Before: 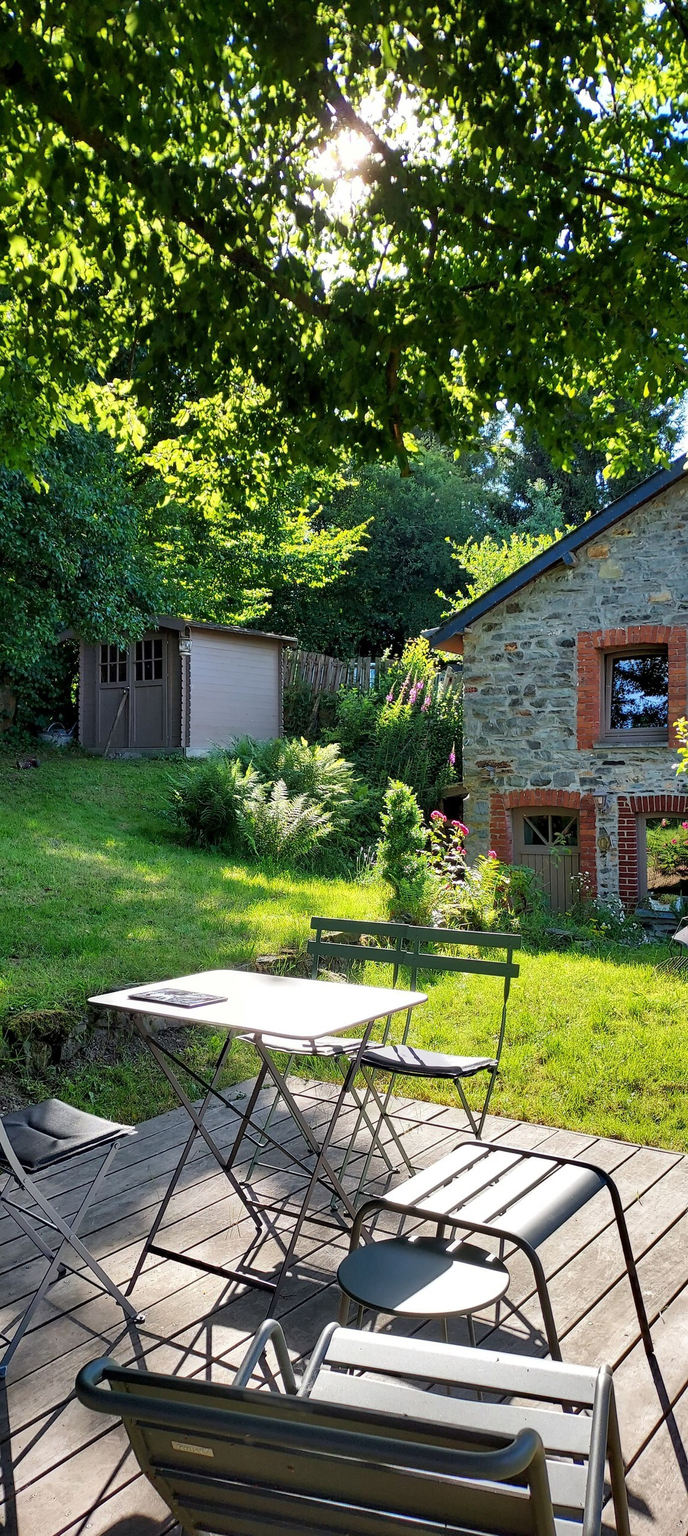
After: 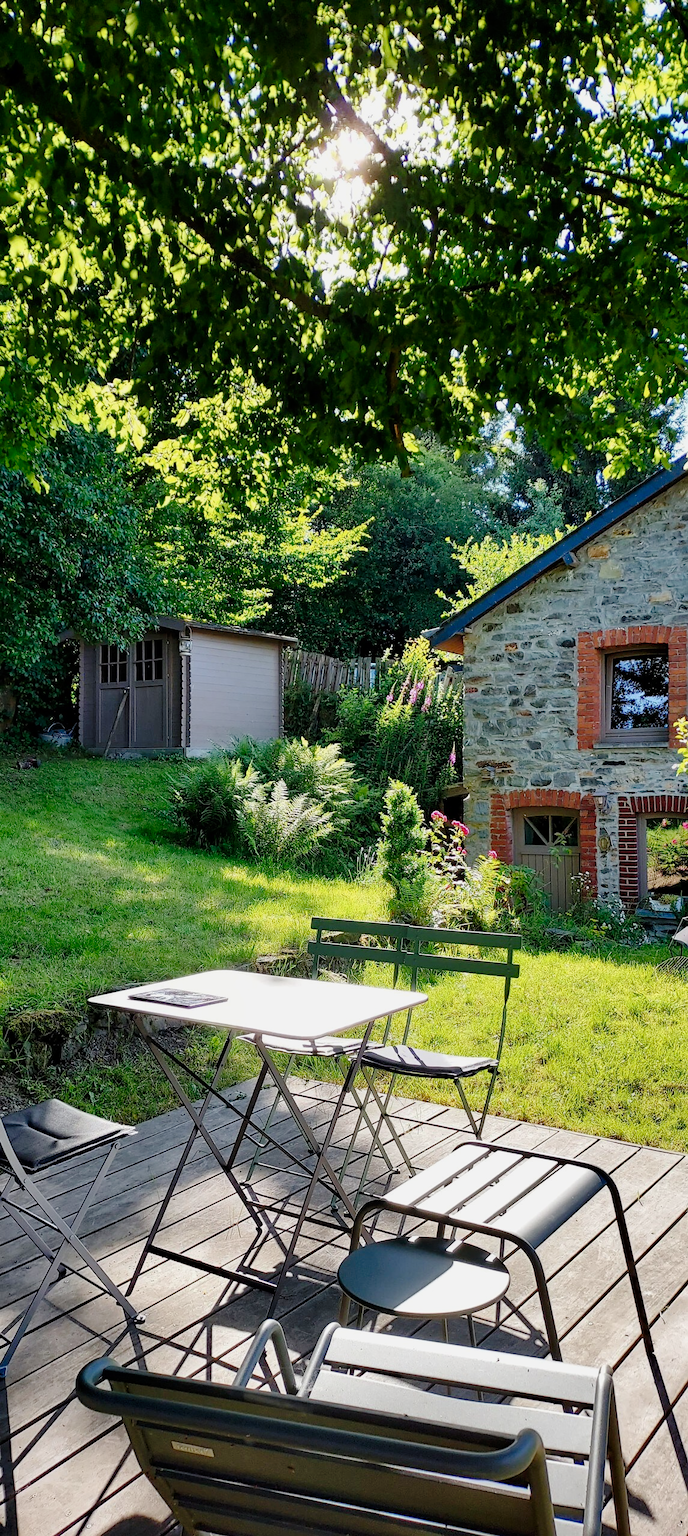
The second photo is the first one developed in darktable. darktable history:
tone curve: curves: ch0 [(0, 0) (0.068, 0.031) (0.175, 0.139) (0.32, 0.345) (0.495, 0.544) (0.748, 0.762) (0.993, 0.954)]; ch1 [(0, 0) (0.294, 0.184) (0.34, 0.303) (0.371, 0.344) (0.441, 0.408) (0.477, 0.474) (0.499, 0.5) (0.529, 0.523) (0.677, 0.762) (1, 1)]; ch2 [(0, 0) (0.431, 0.419) (0.495, 0.502) (0.524, 0.534) (0.557, 0.56) (0.634, 0.654) (0.728, 0.722) (1, 1)], preserve colors none
